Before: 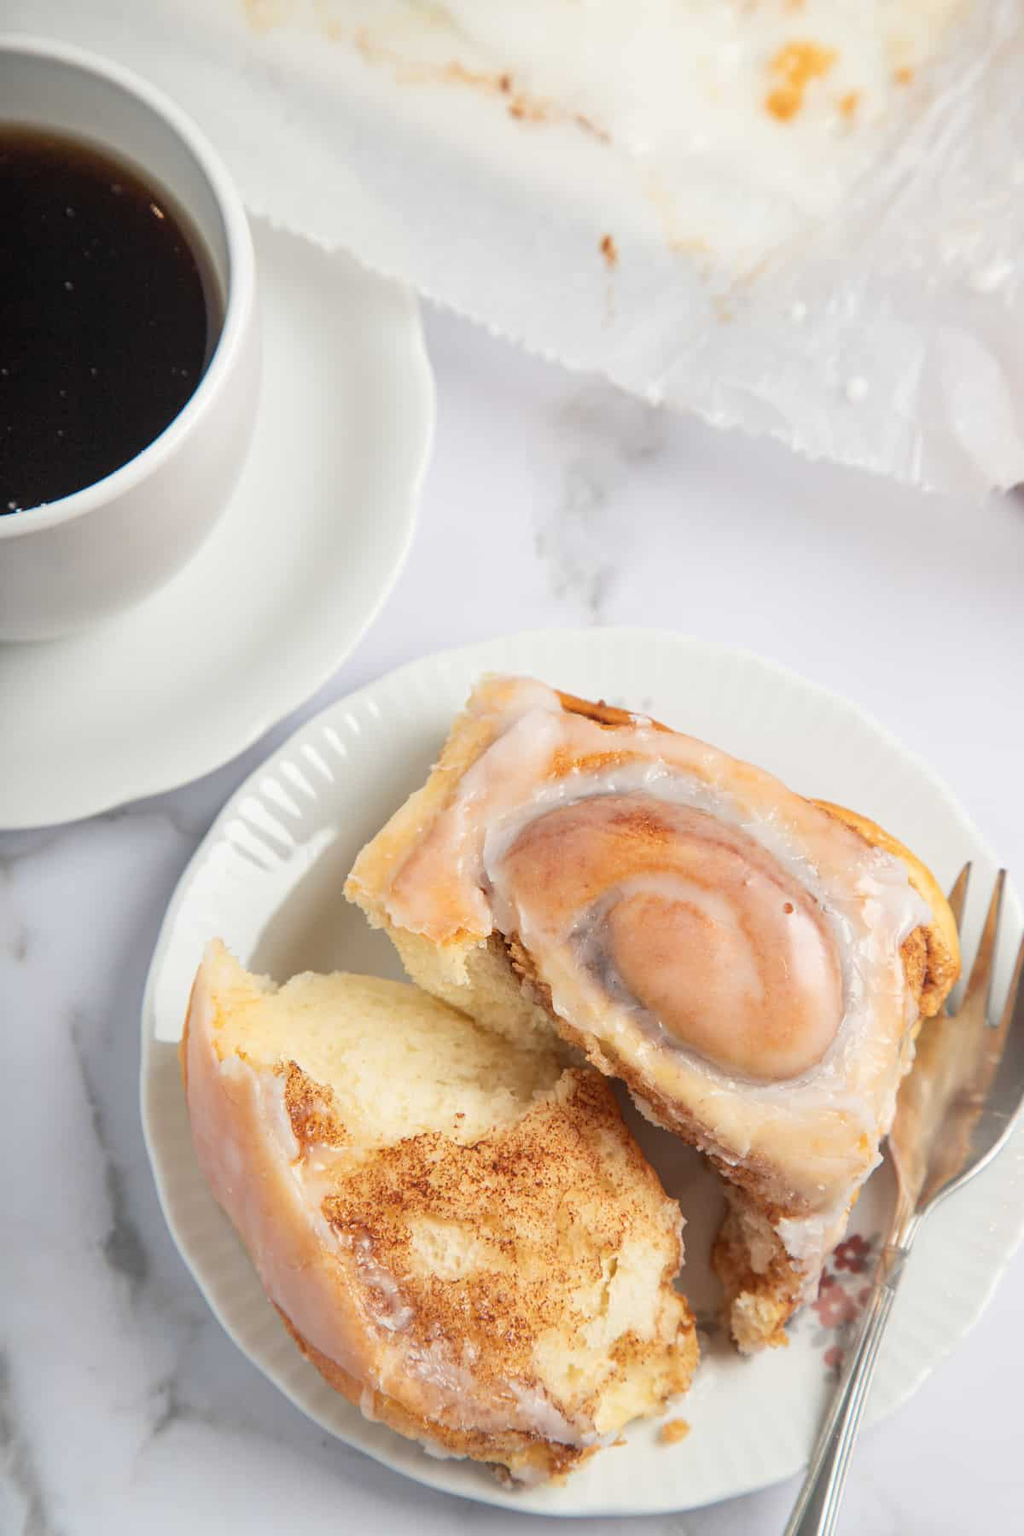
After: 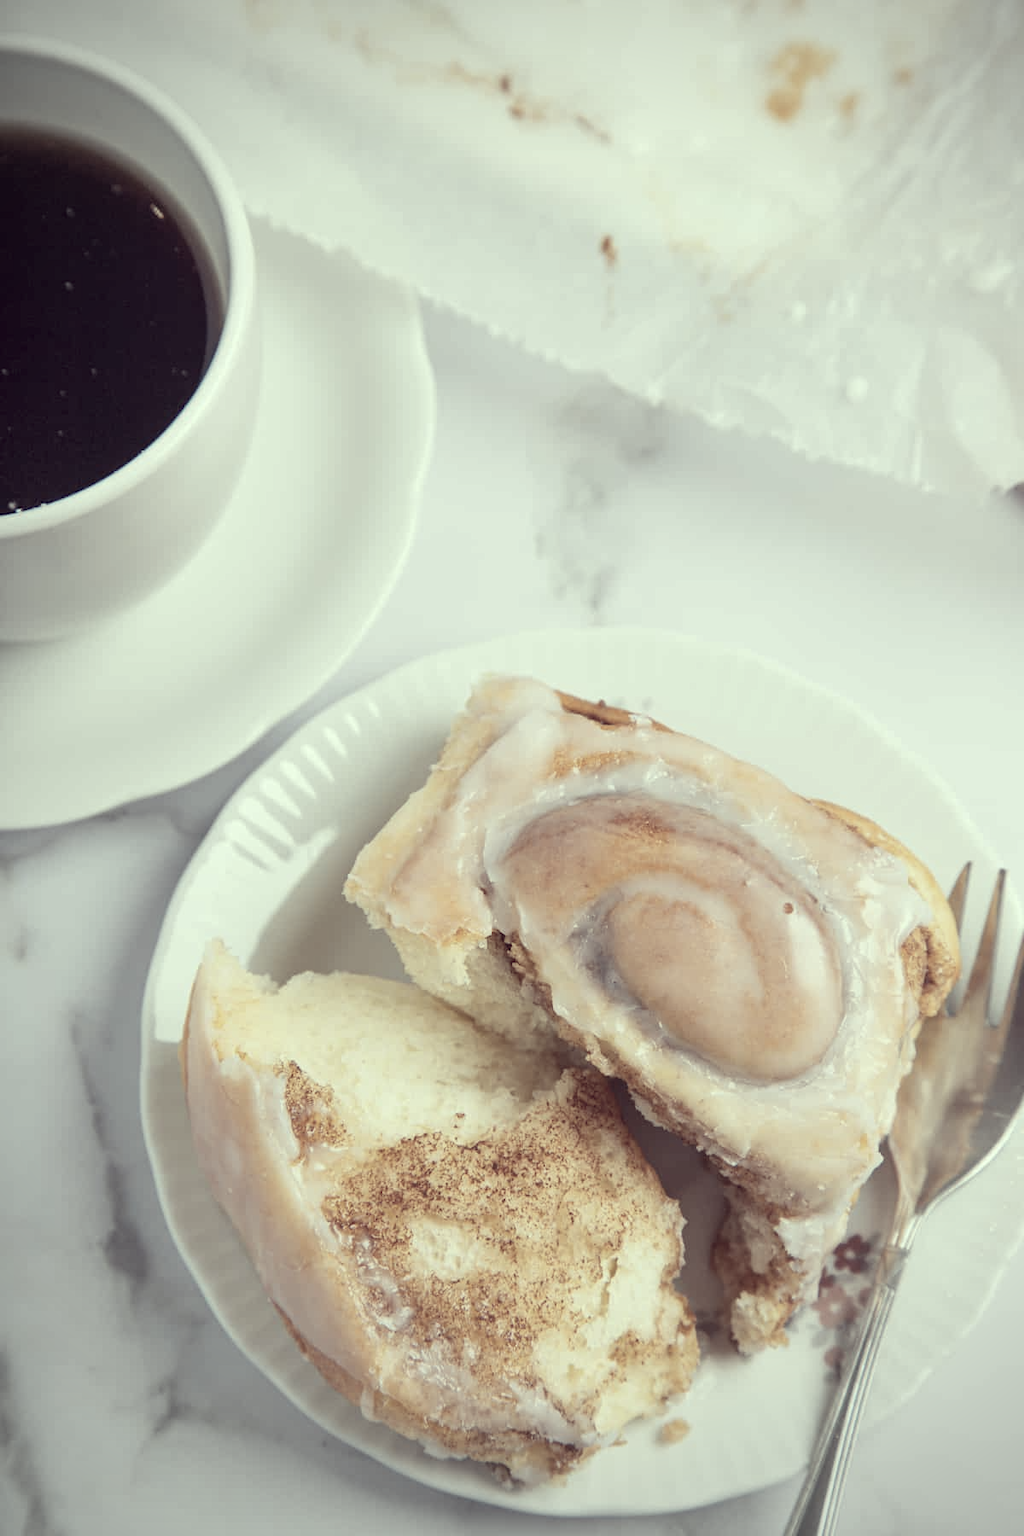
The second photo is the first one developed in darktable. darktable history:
color correction: highlights a* -20.33, highlights b* 21.05, shadows a* 19.94, shadows b* -19.82, saturation 0.432
vignetting: unbound false
